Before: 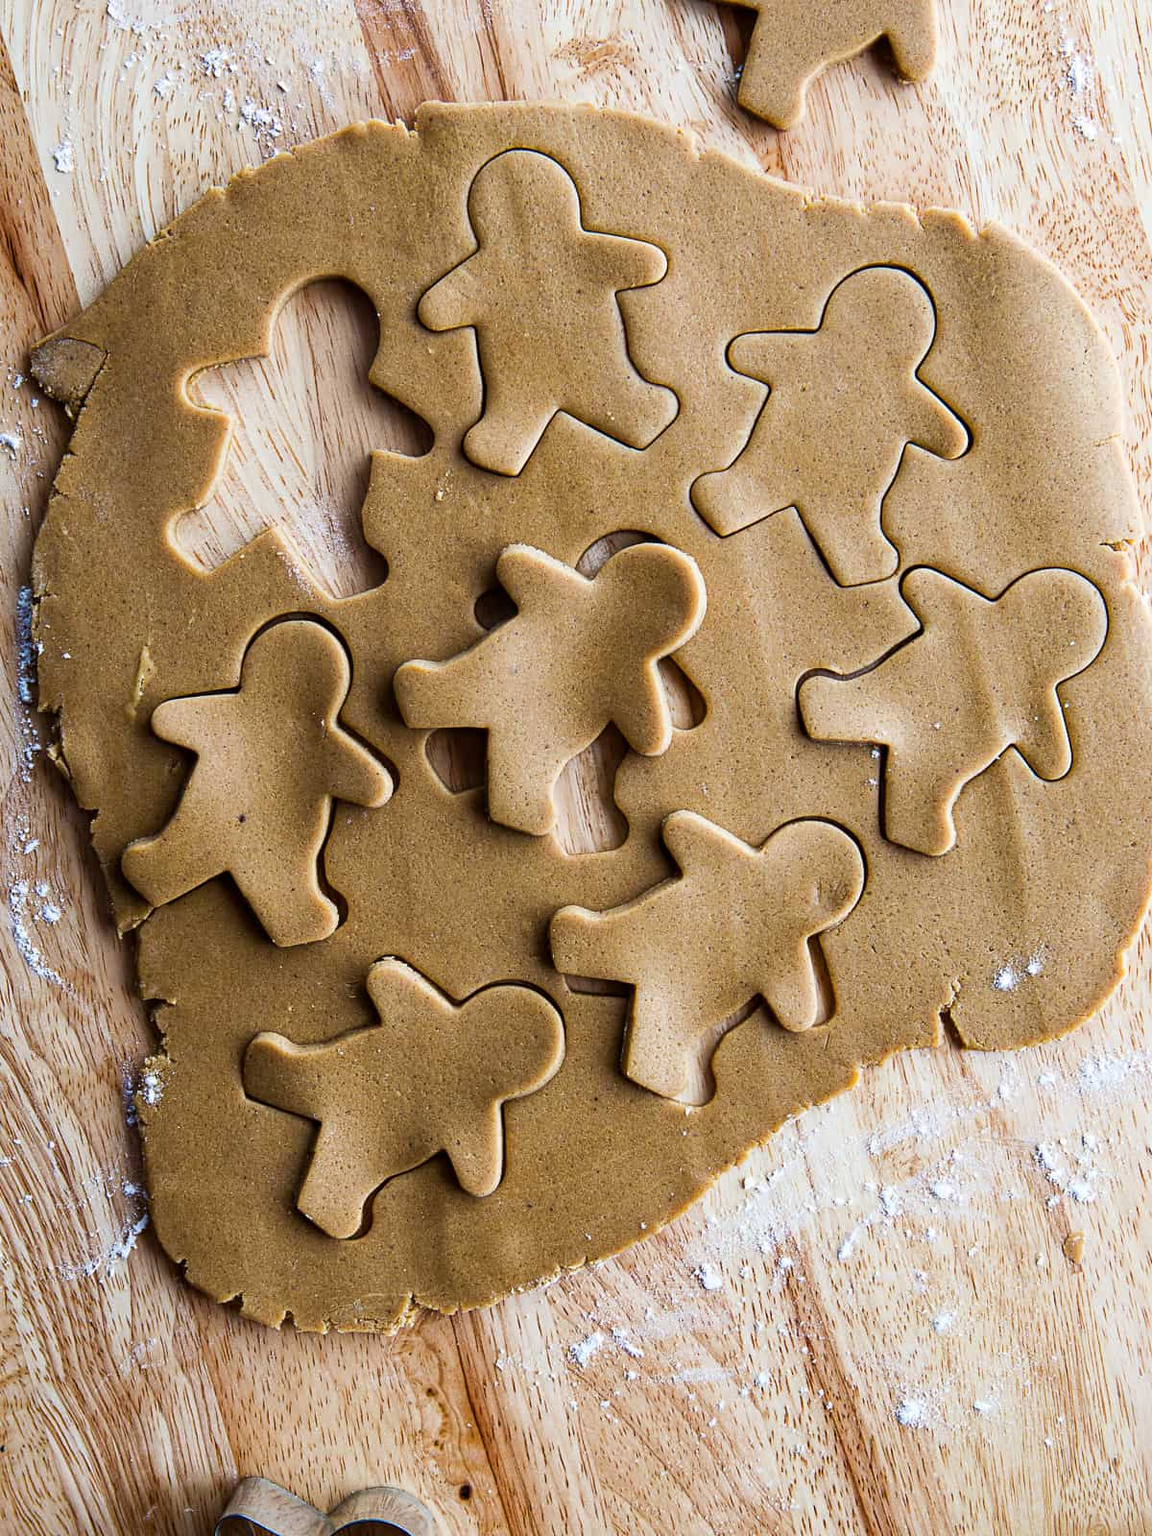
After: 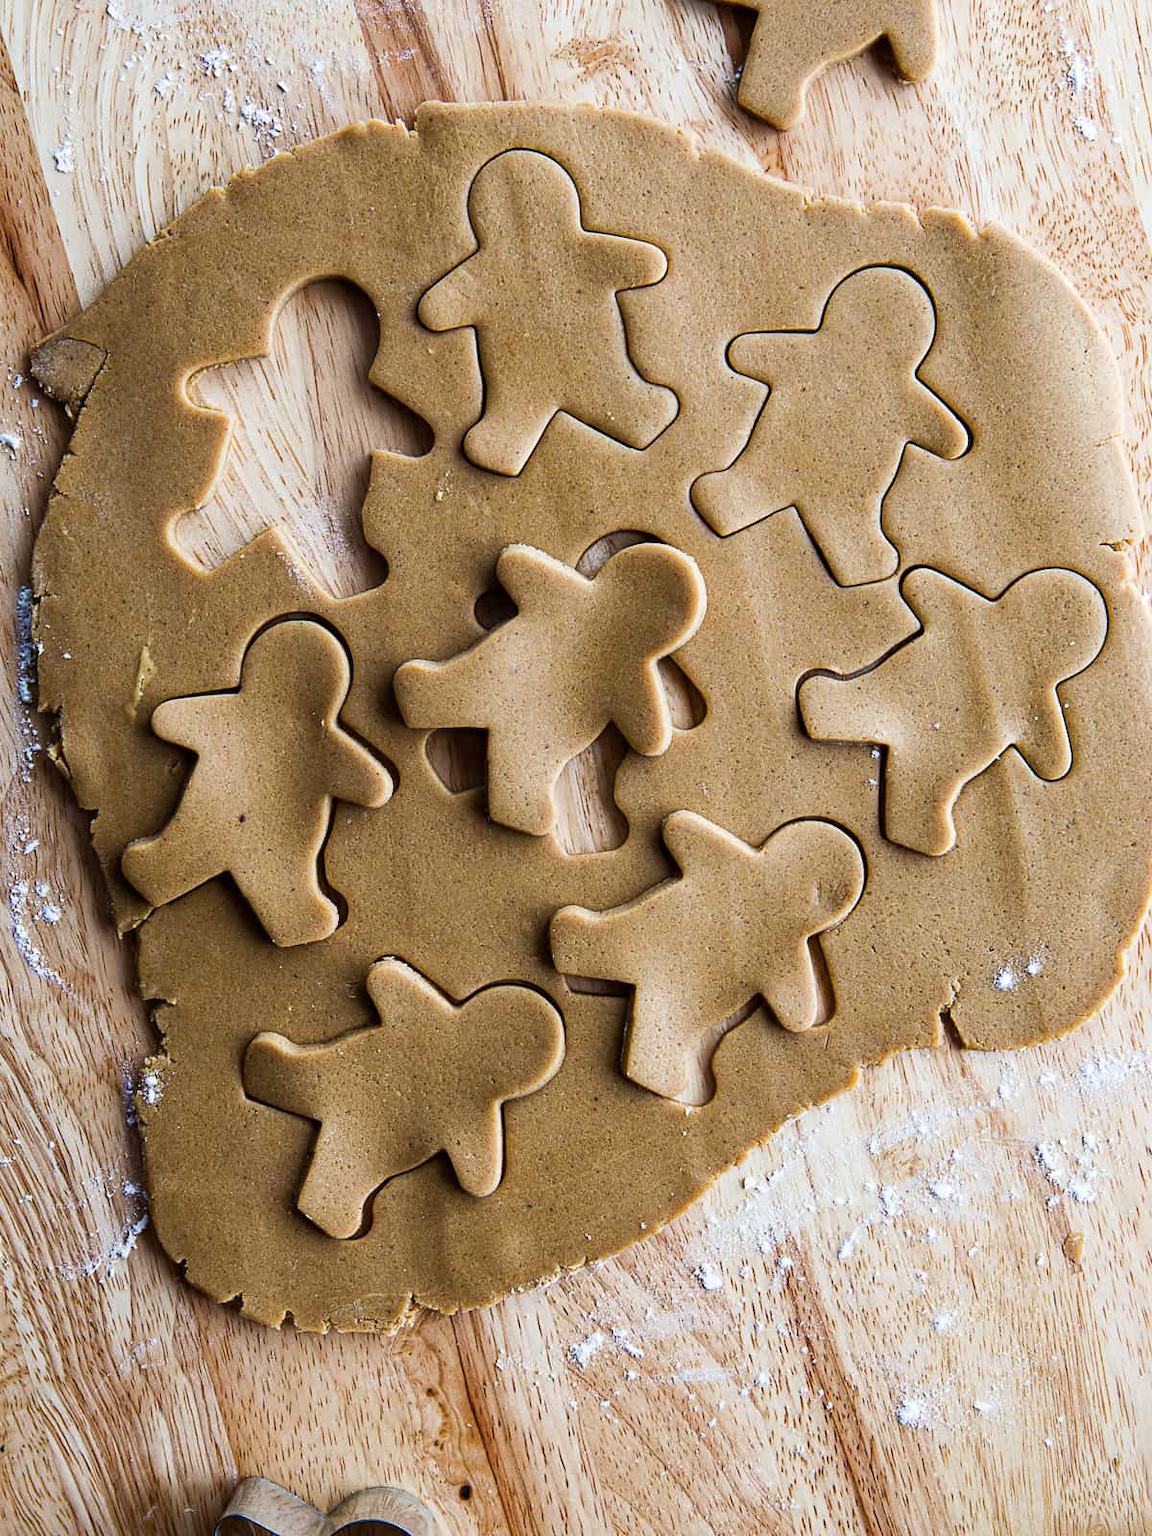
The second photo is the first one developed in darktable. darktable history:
contrast brightness saturation: saturation -0.062
